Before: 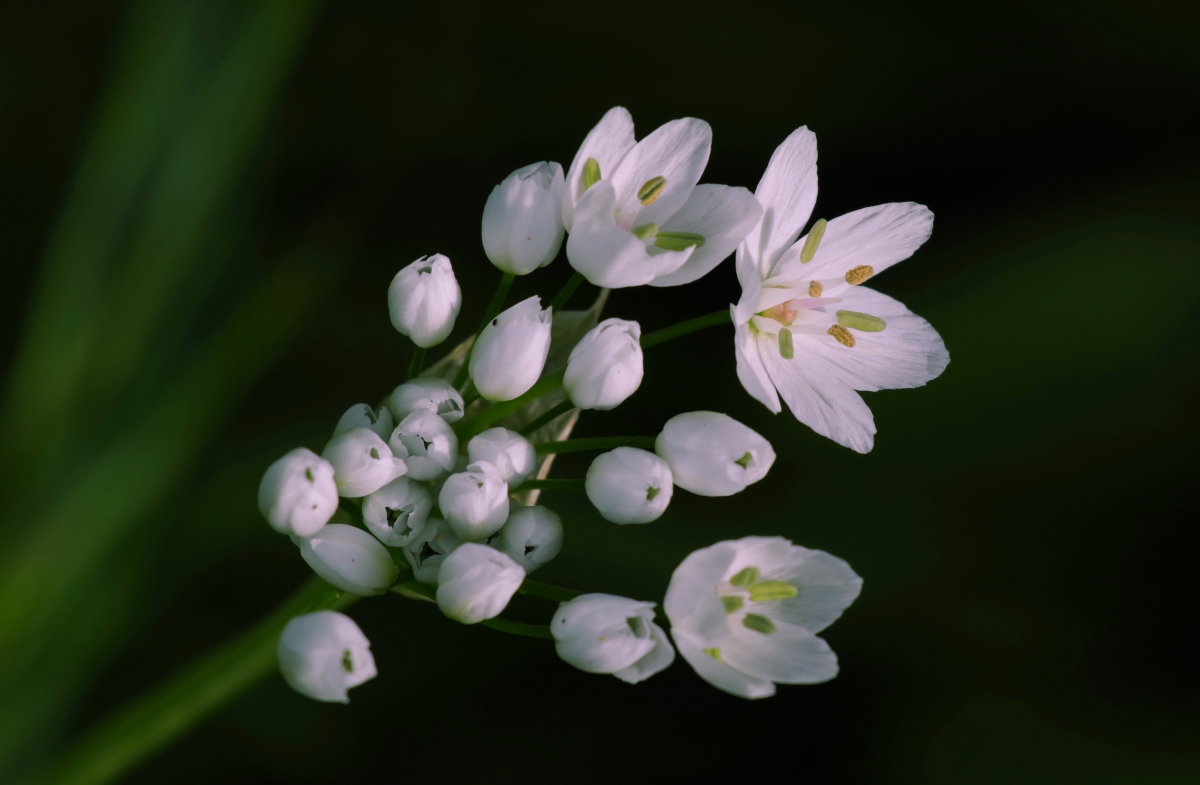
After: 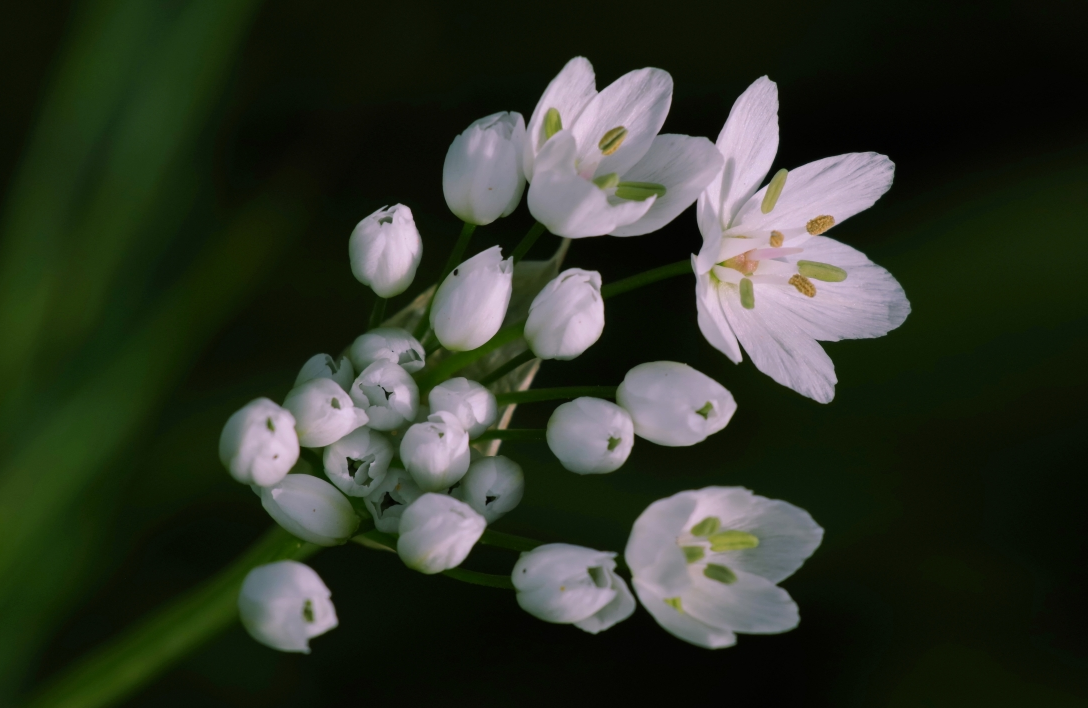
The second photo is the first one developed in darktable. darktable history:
crop: left 3.286%, top 6.373%, right 5.991%, bottom 3.323%
